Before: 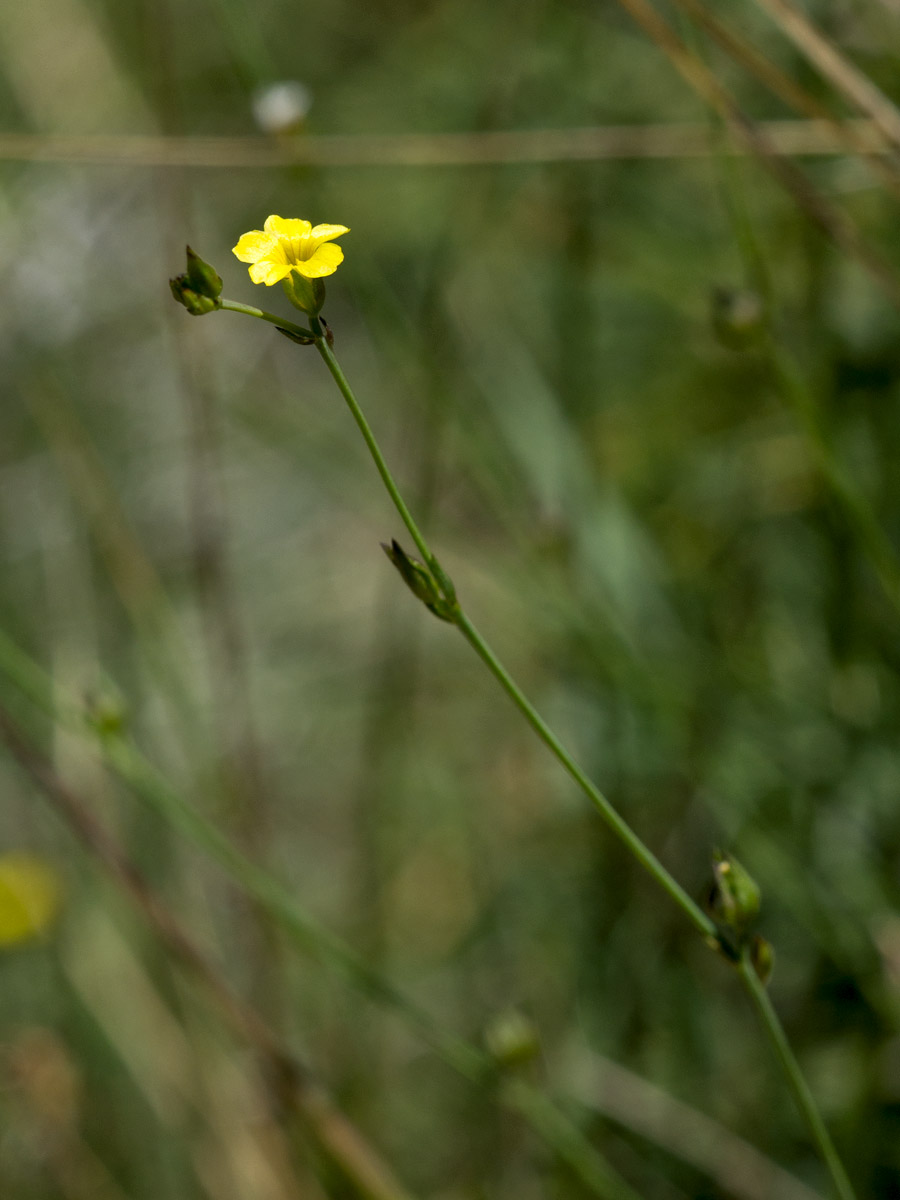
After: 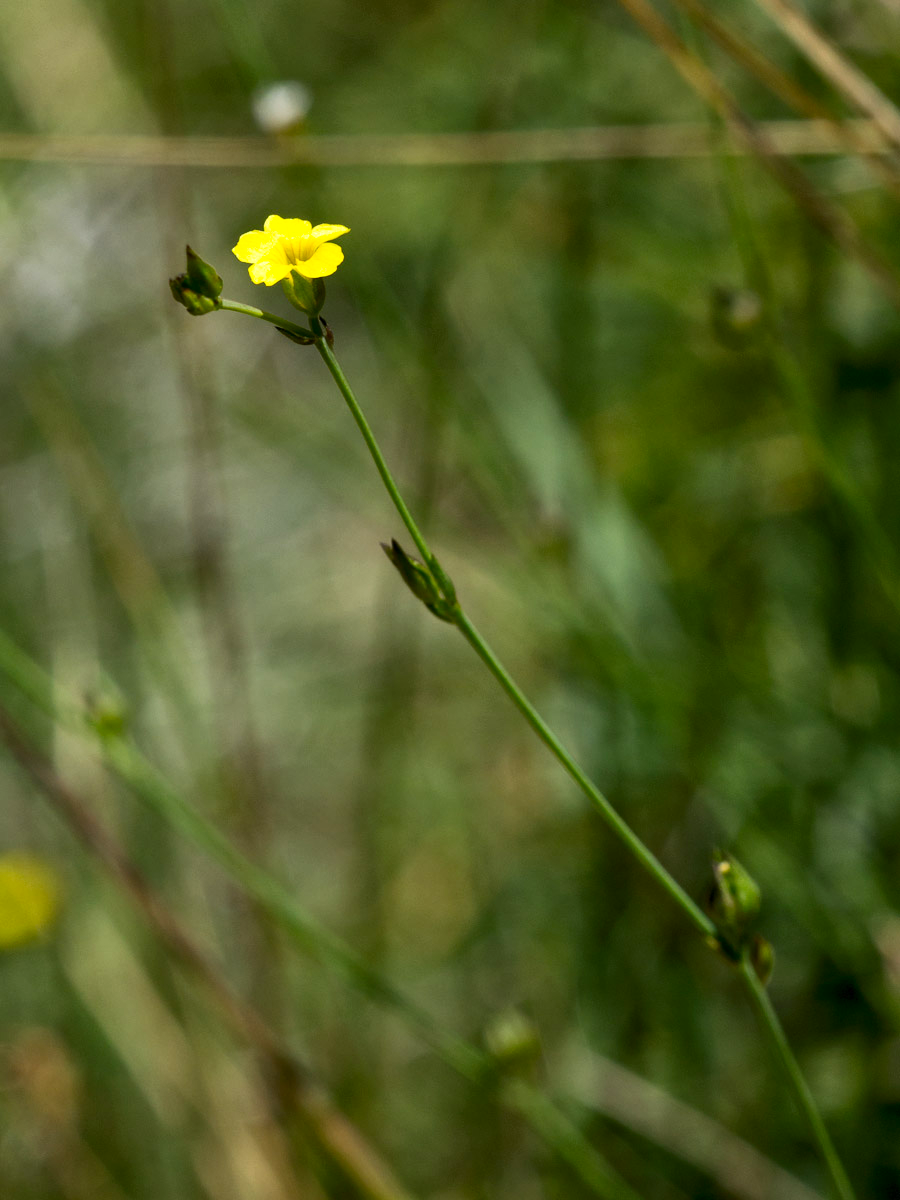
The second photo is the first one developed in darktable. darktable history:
contrast brightness saturation: contrast 0.233, brightness 0.108, saturation 0.287
